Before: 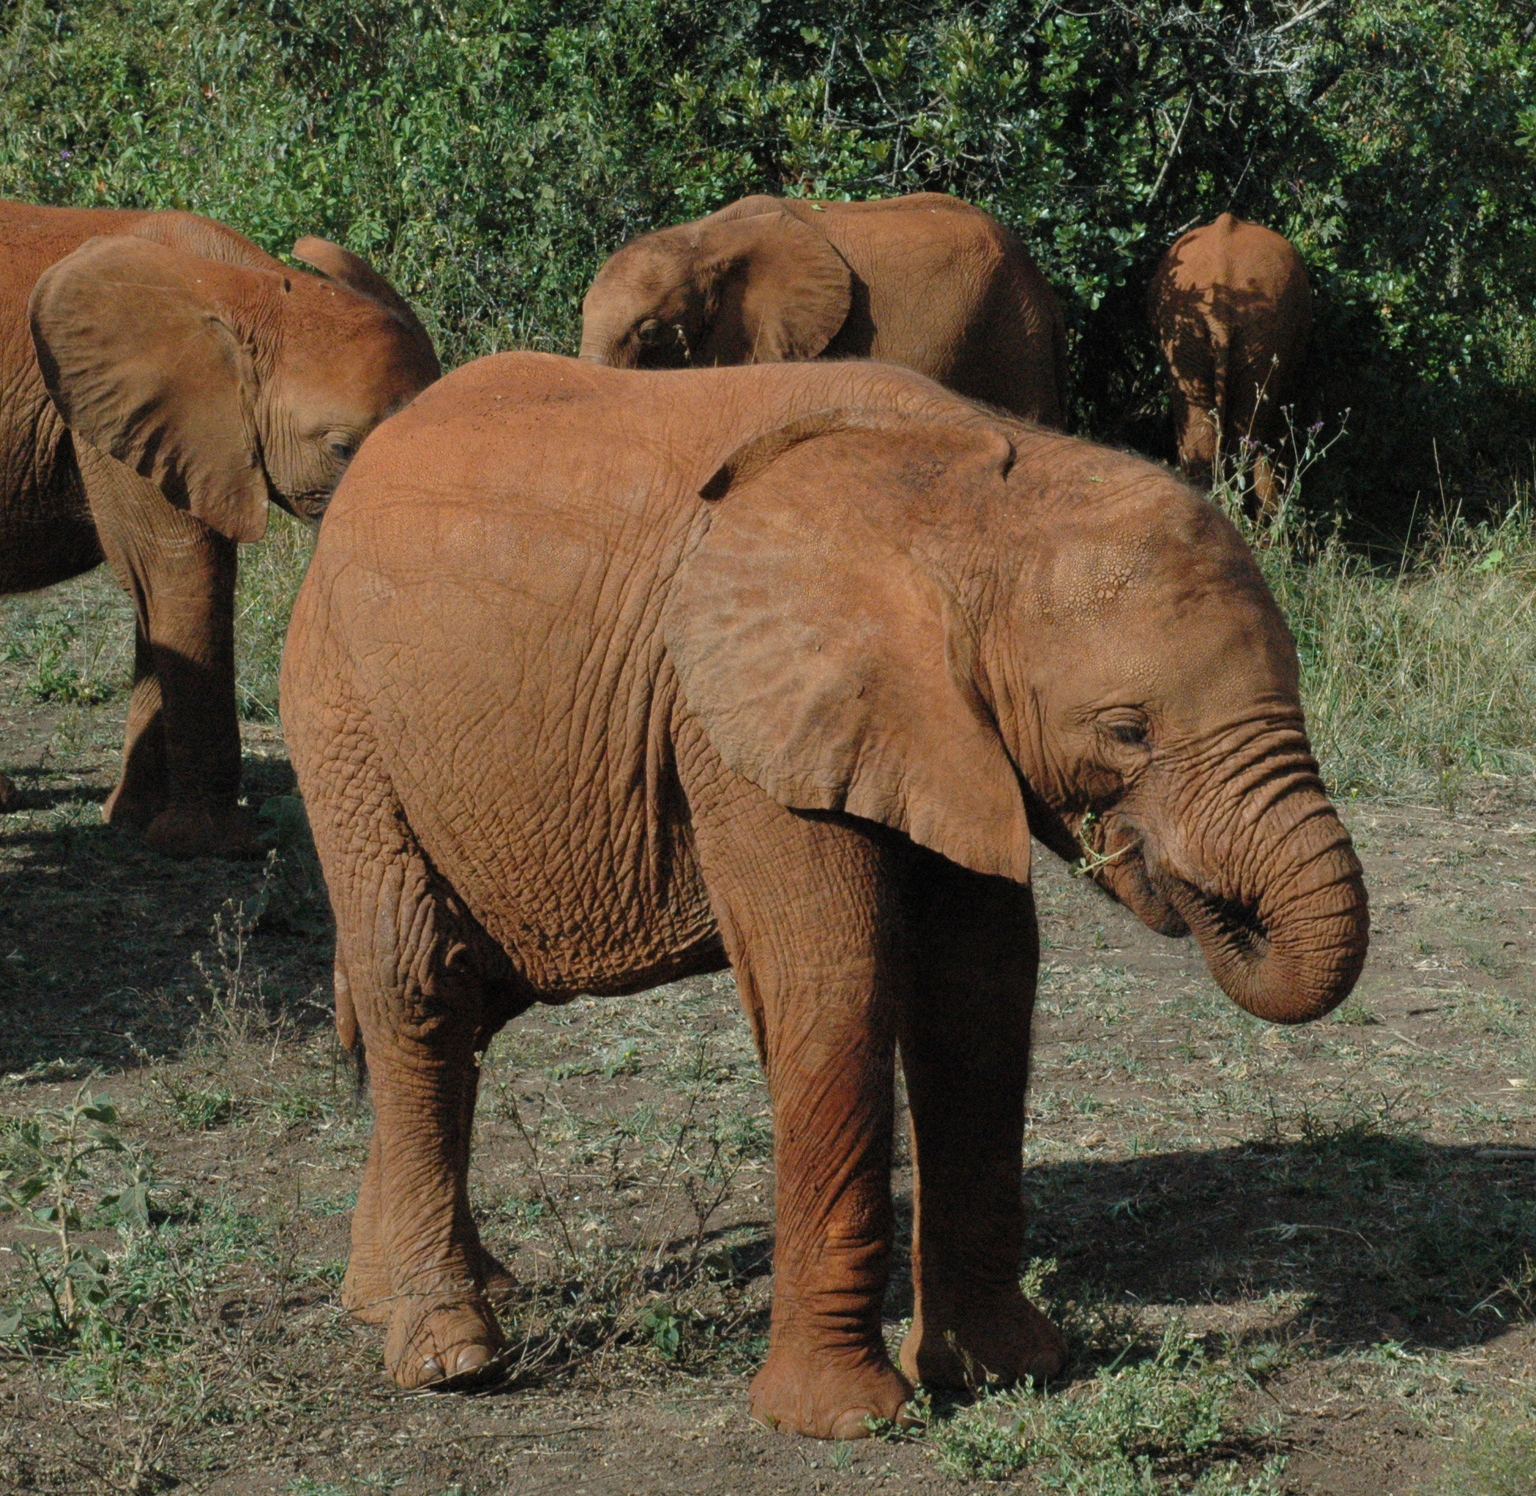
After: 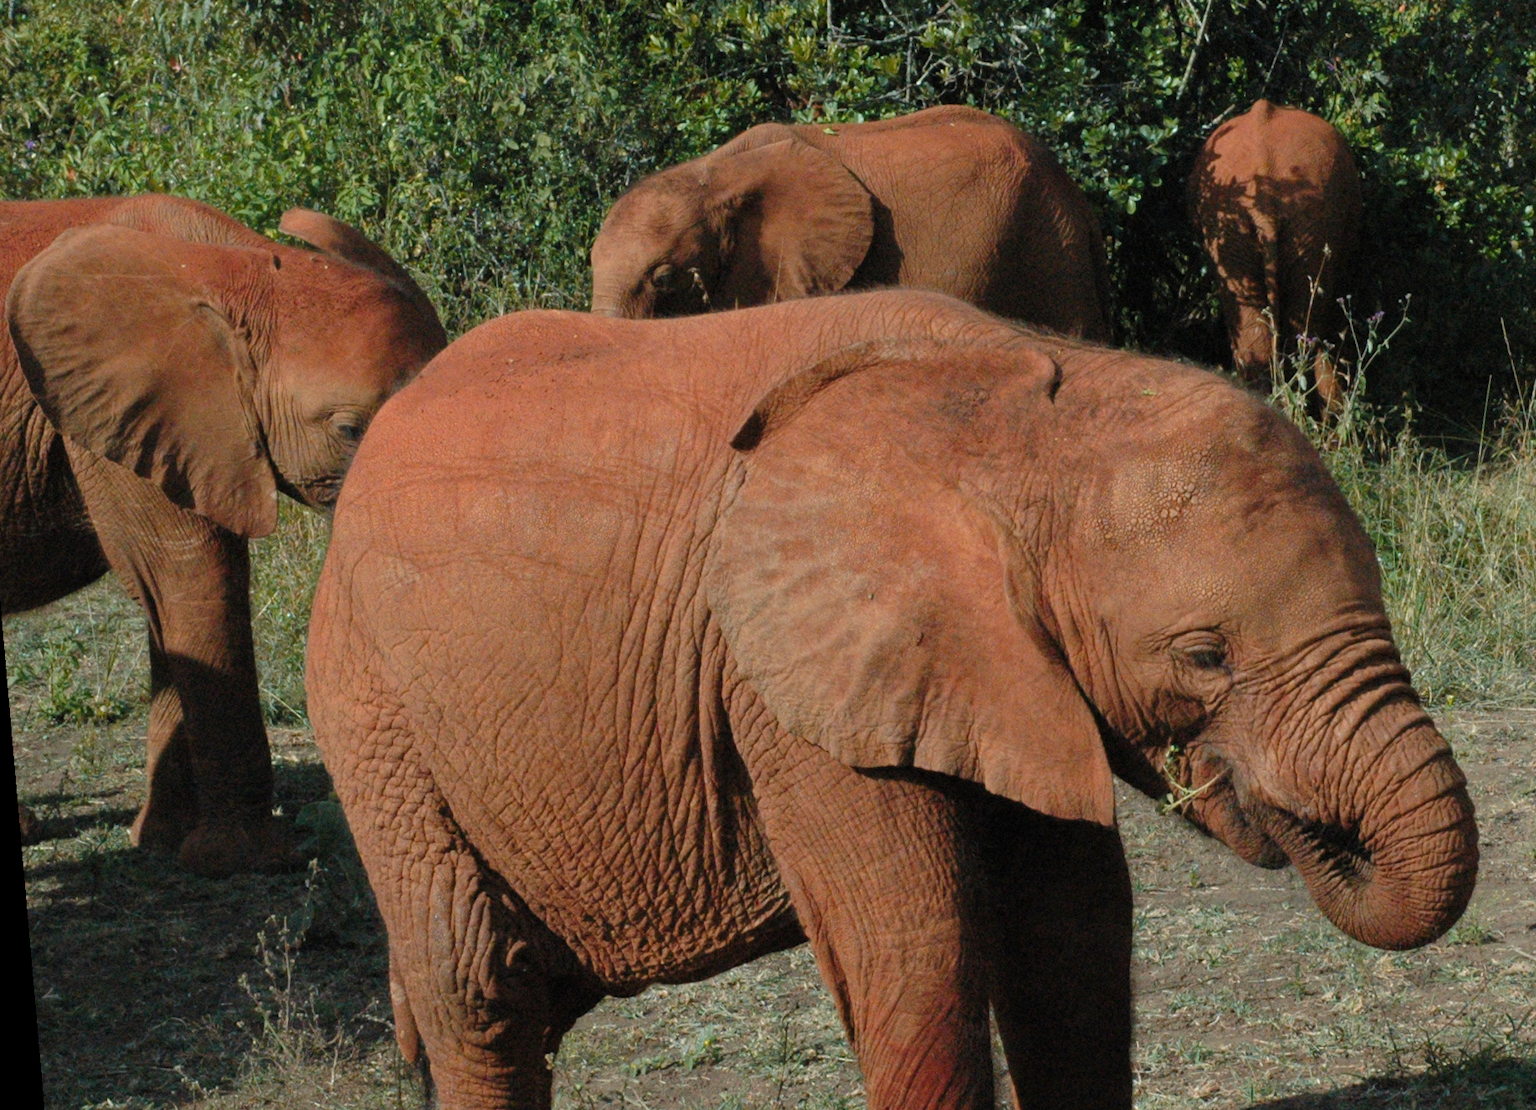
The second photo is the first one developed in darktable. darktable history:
color zones: curves: ch1 [(0.239, 0.552) (0.75, 0.5)]; ch2 [(0.25, 0.462) (0.749, 0.457)], mix 25.94%
rotate and perspective: rotation -4.98°, automatic cropping off
crop: left 3.015%, top 8.969%, right 9.647%, bottom 26.457%
